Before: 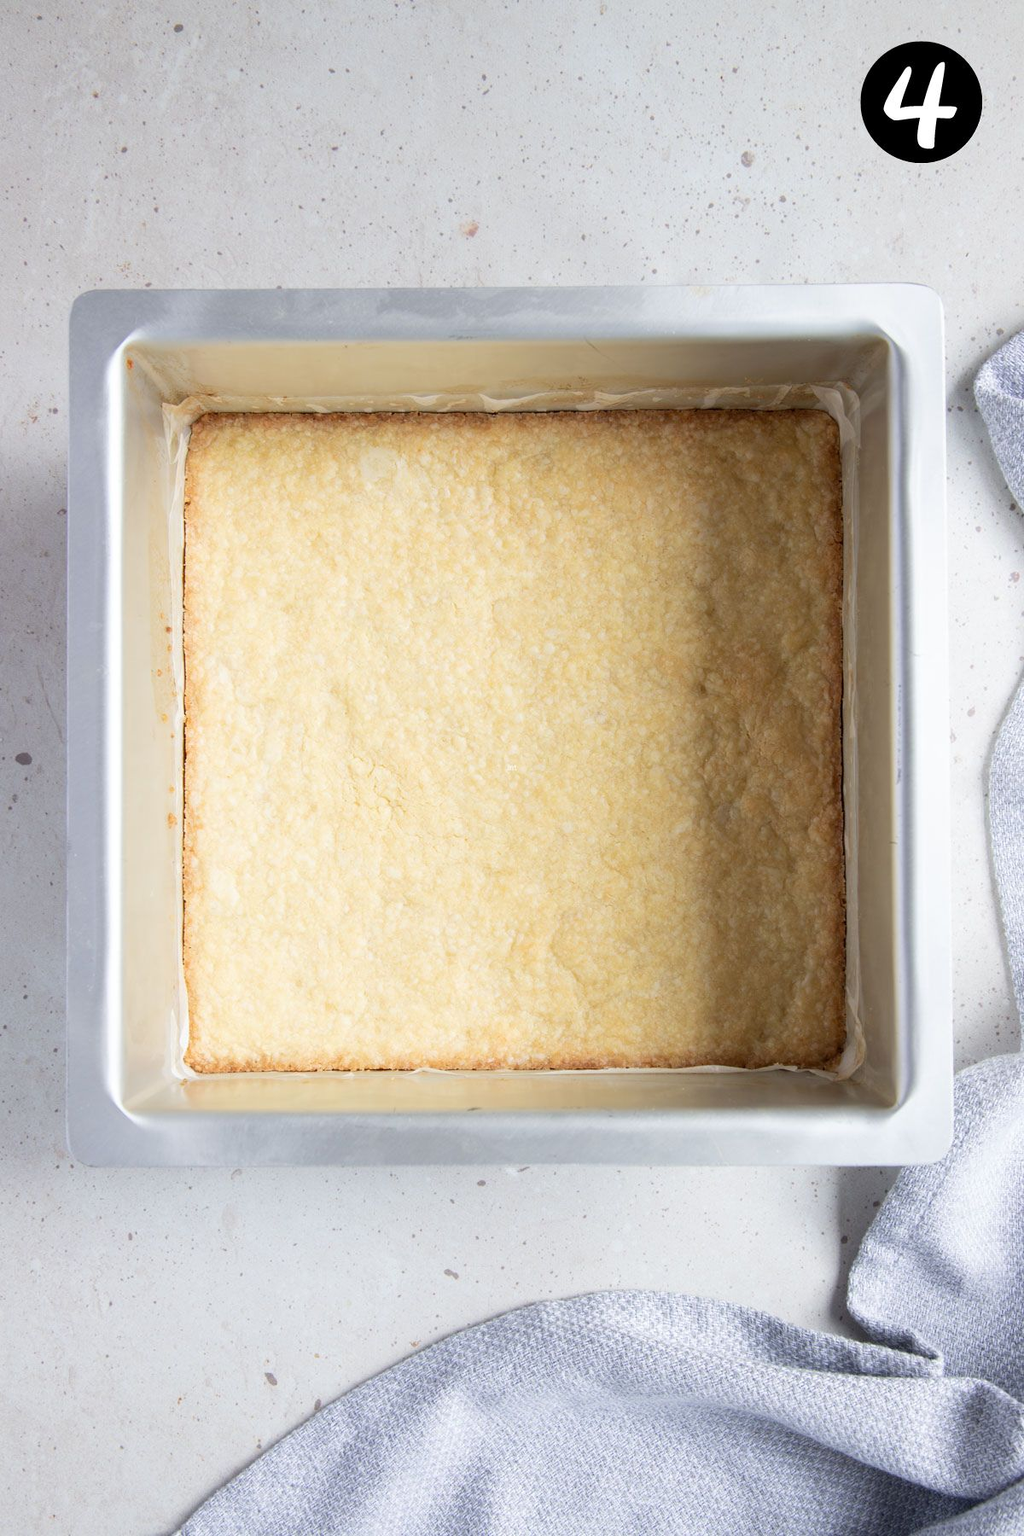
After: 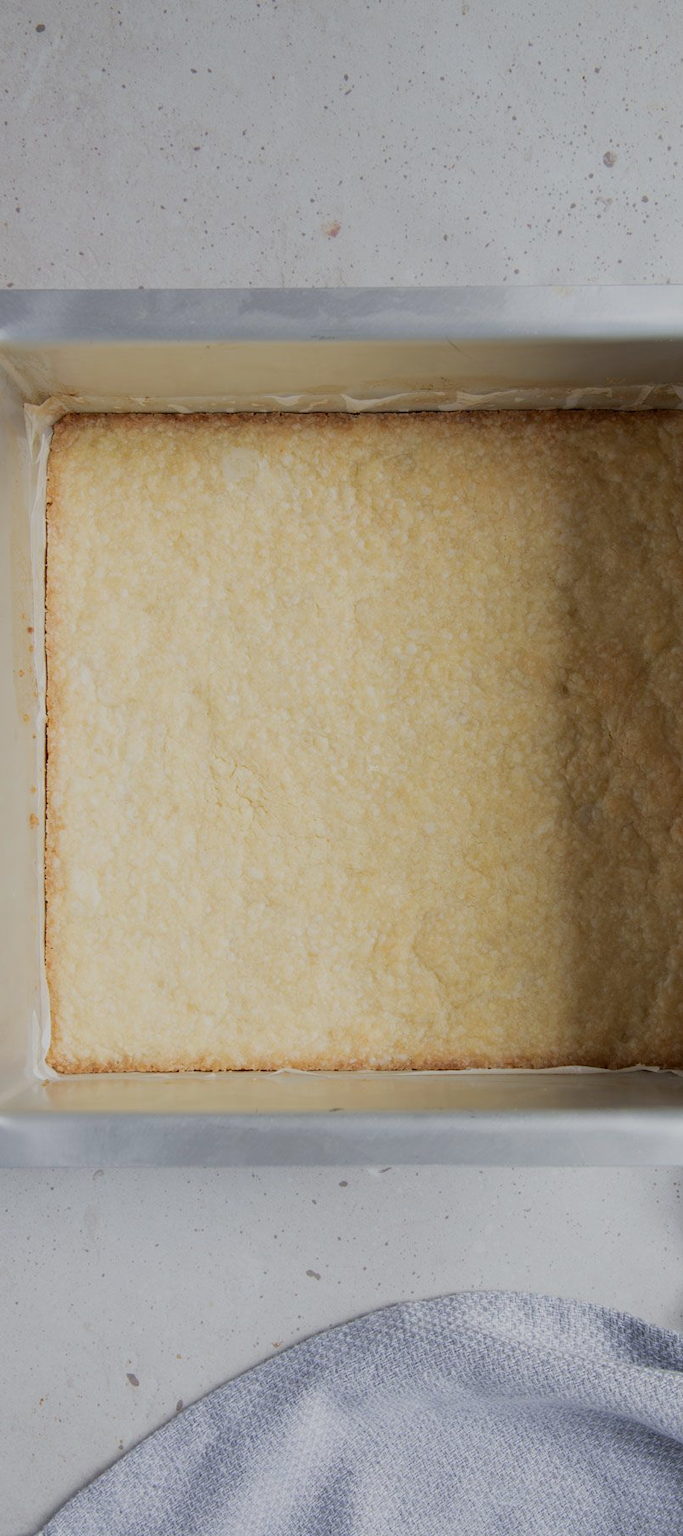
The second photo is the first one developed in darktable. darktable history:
exposure: black level correction 0, exposure -0.766 EV, compensate highlight preservation false
crop and rotate: left 13.537%, right 19.796%
